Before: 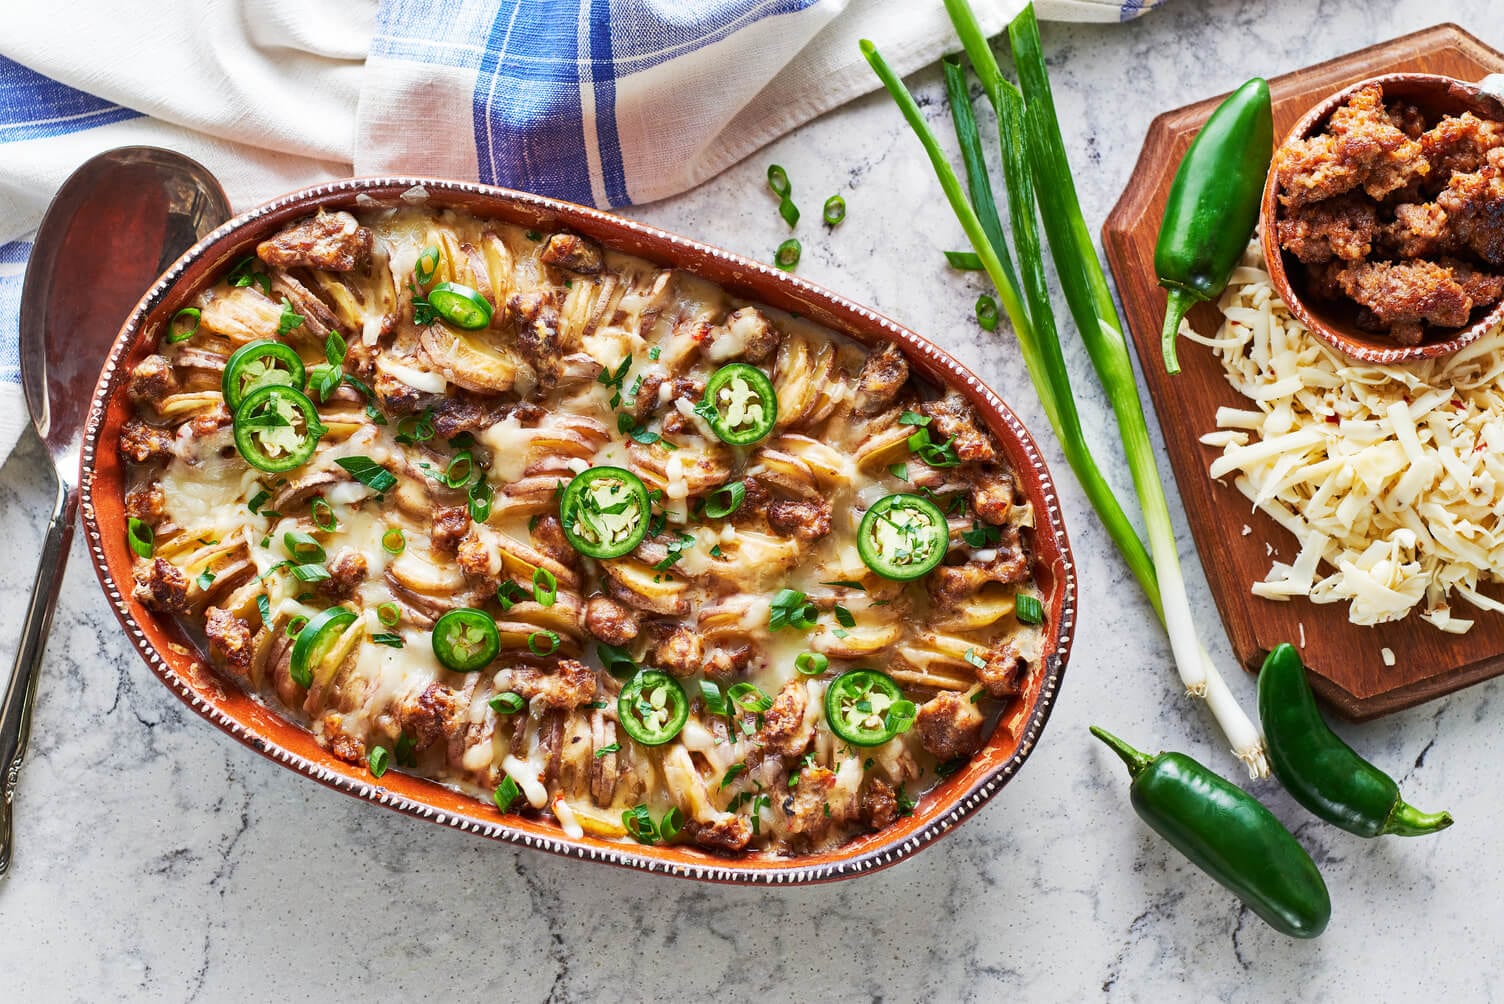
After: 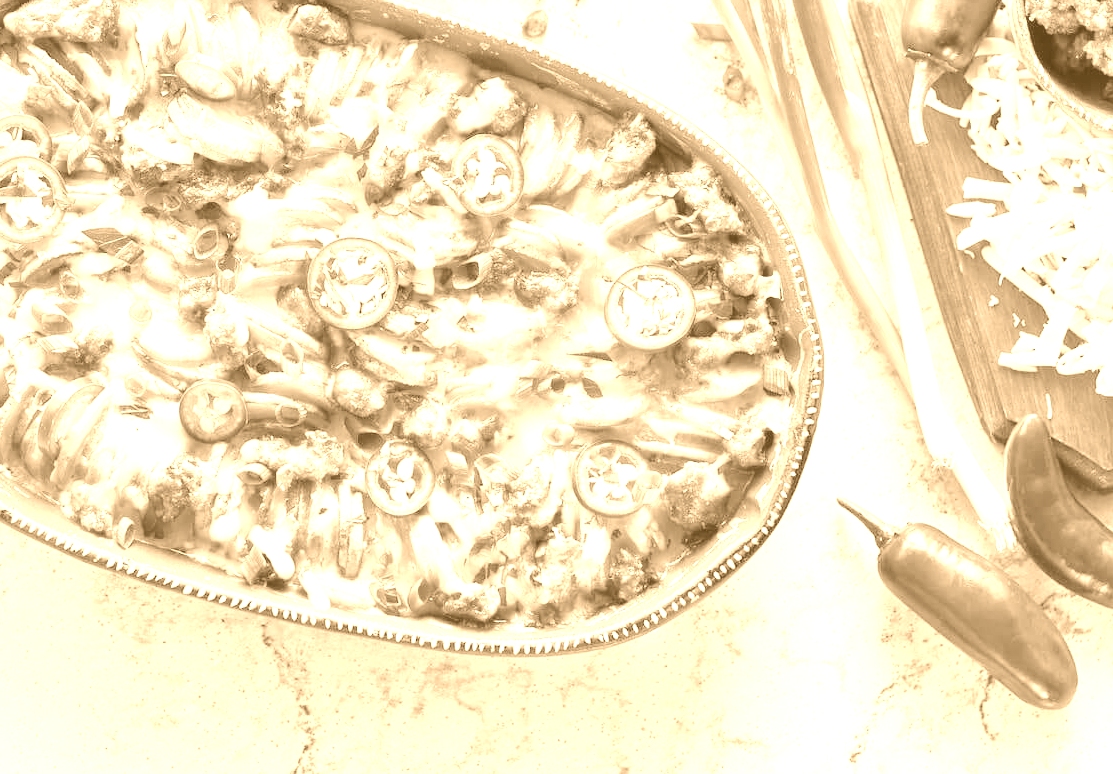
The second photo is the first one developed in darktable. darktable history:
colorize: hue 28.8°, source mix 100%
global tonemap: drago (0.7, 100)
crop: left 16.871%, top 22.857%, right 9.116%
contrast brightness saturation: contrast 0.03, brightness 0.06, saturation 0.13
